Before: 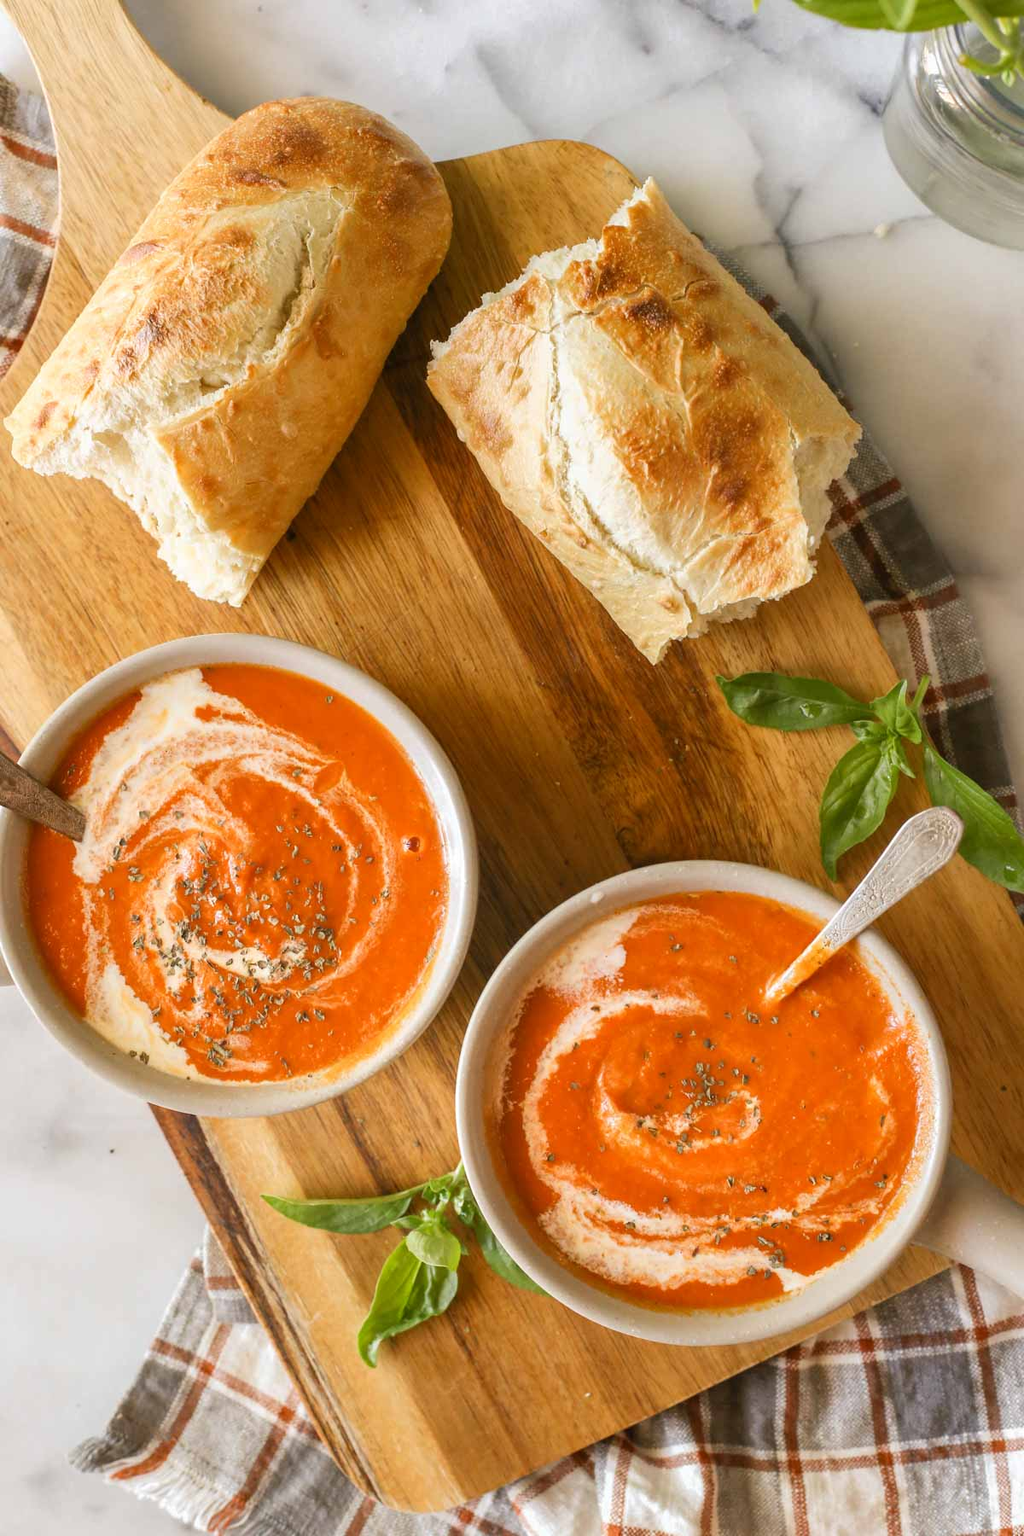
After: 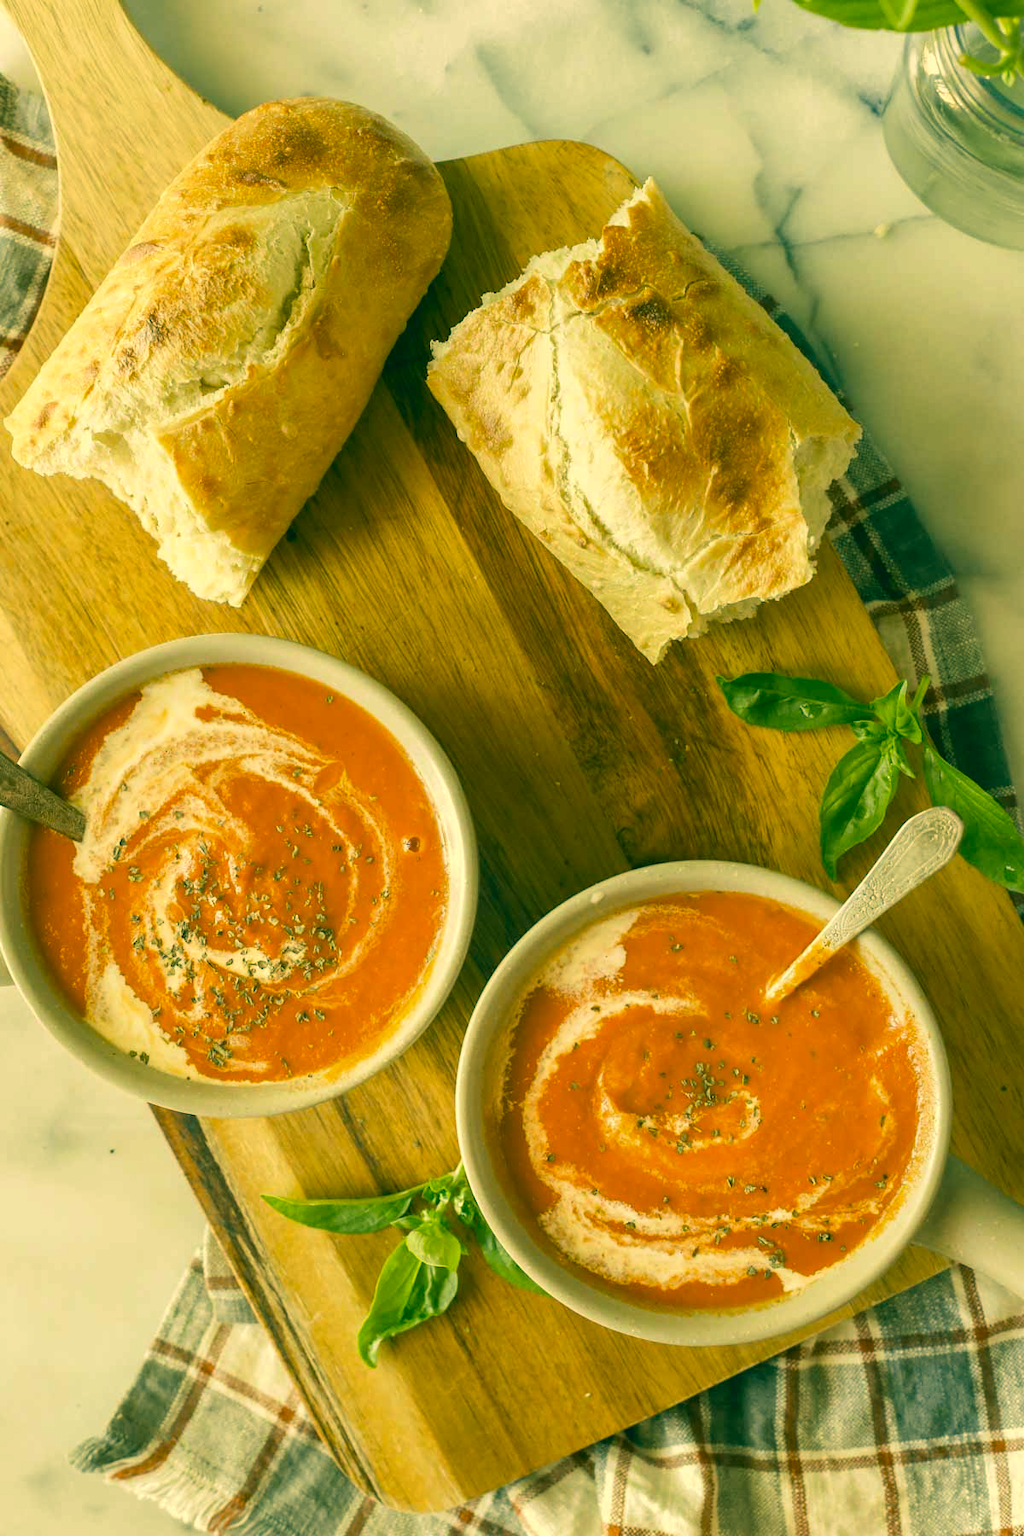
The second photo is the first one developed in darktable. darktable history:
velvia: on, module defaults
color correction: highlights a* 2.26, highlights b* 34.66, shadows a* -36.63, shadows b* -5.72
